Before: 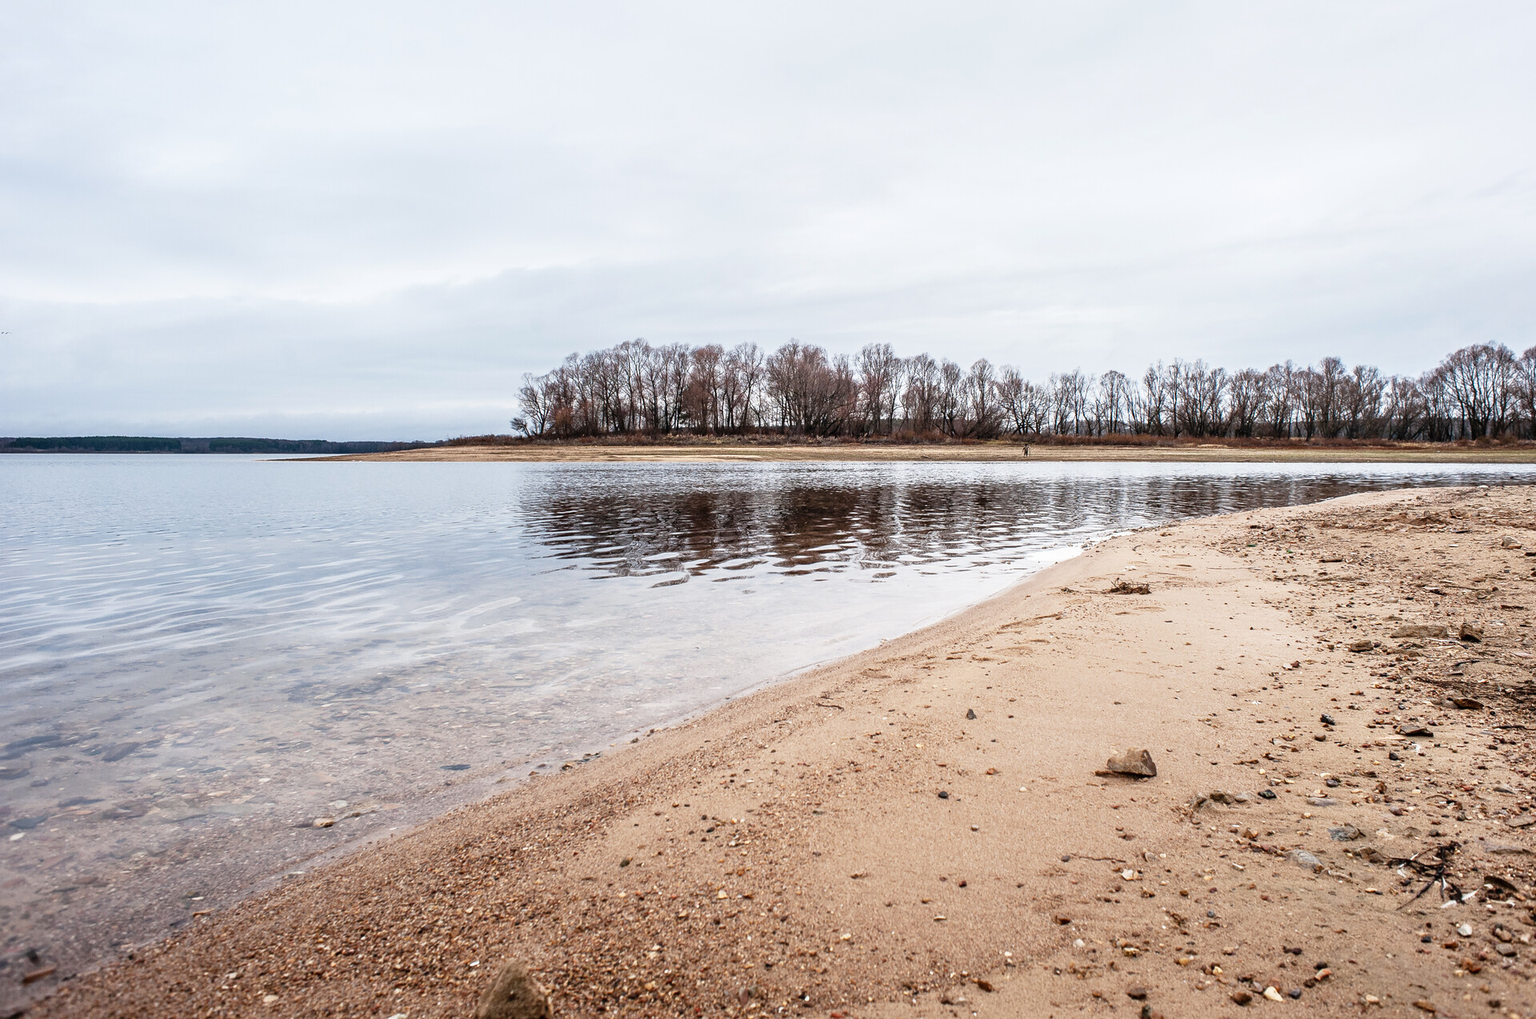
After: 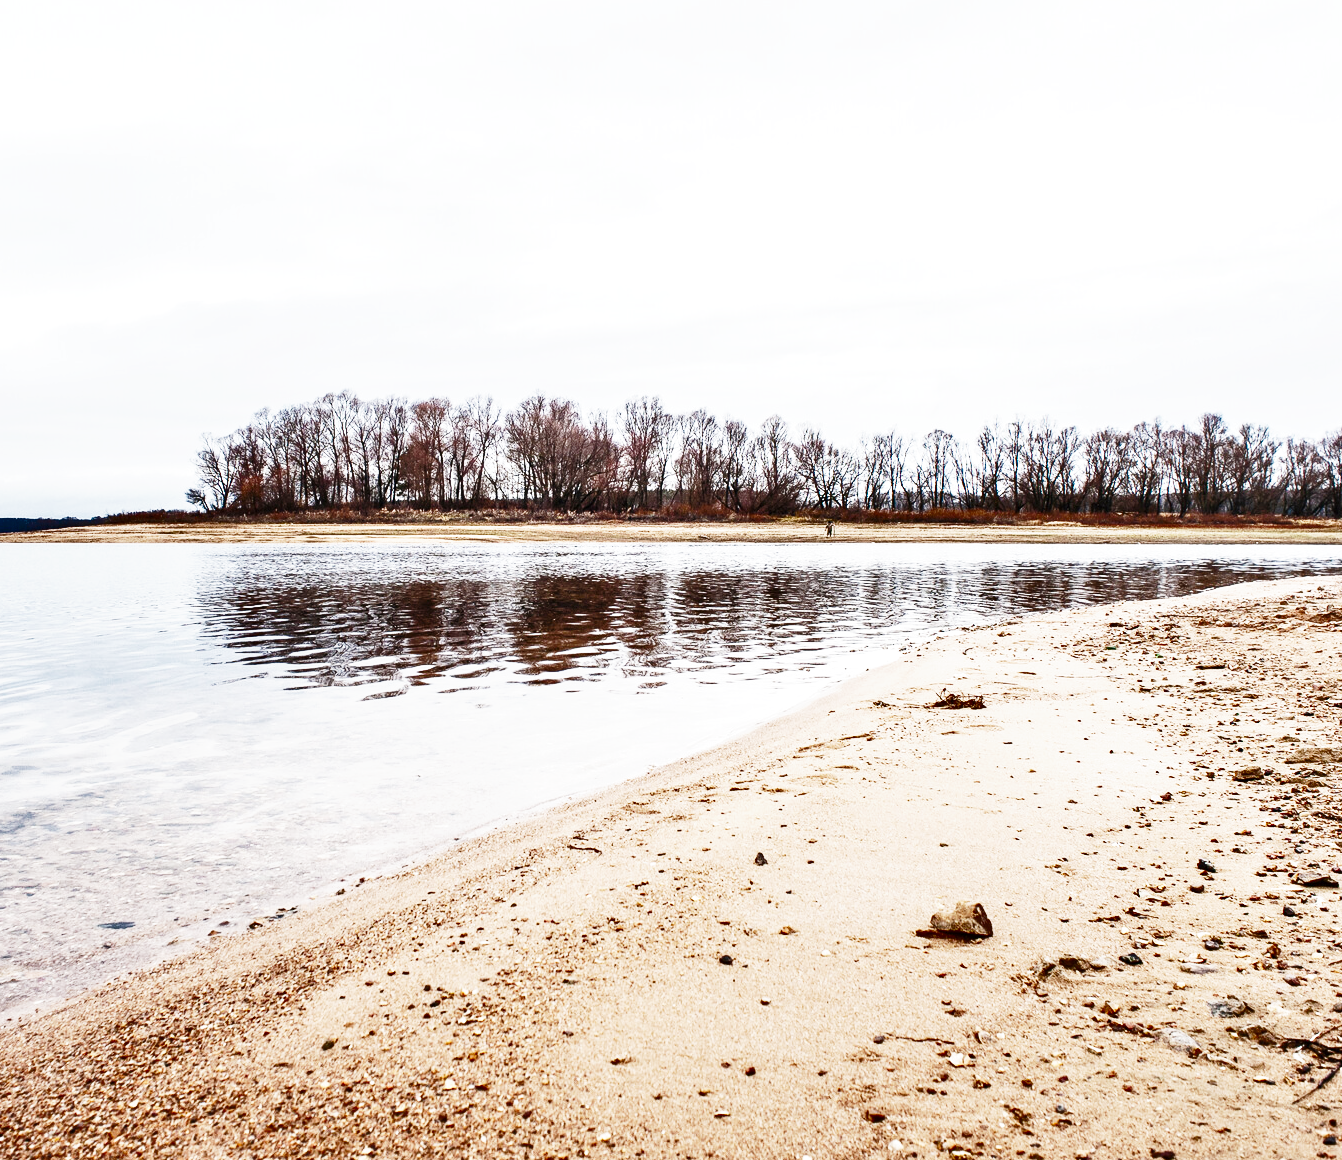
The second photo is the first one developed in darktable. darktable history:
crop and rotate: left 23.618%, top 2.736%, right 6.446%, bottom 6.138%
base curve: curves: ch0 [(0, 0) (0.018, 0.026) (0.143, 0.37) (0.33, 0.731) (0.458, 0.853) (0.735, 0.965) (0.905, 0.986) (1, 1)], preserve colors none
exposure: black level correction 0, exposure 0.2 EV, compensate highlight preservation false
shadows and highlights: radius 109, shadows 23.46, highlights -59.06, shadows color adjustment 97.99%, highlights color adjustment 59.09%, low approximation 0.01, soften with gaussian
